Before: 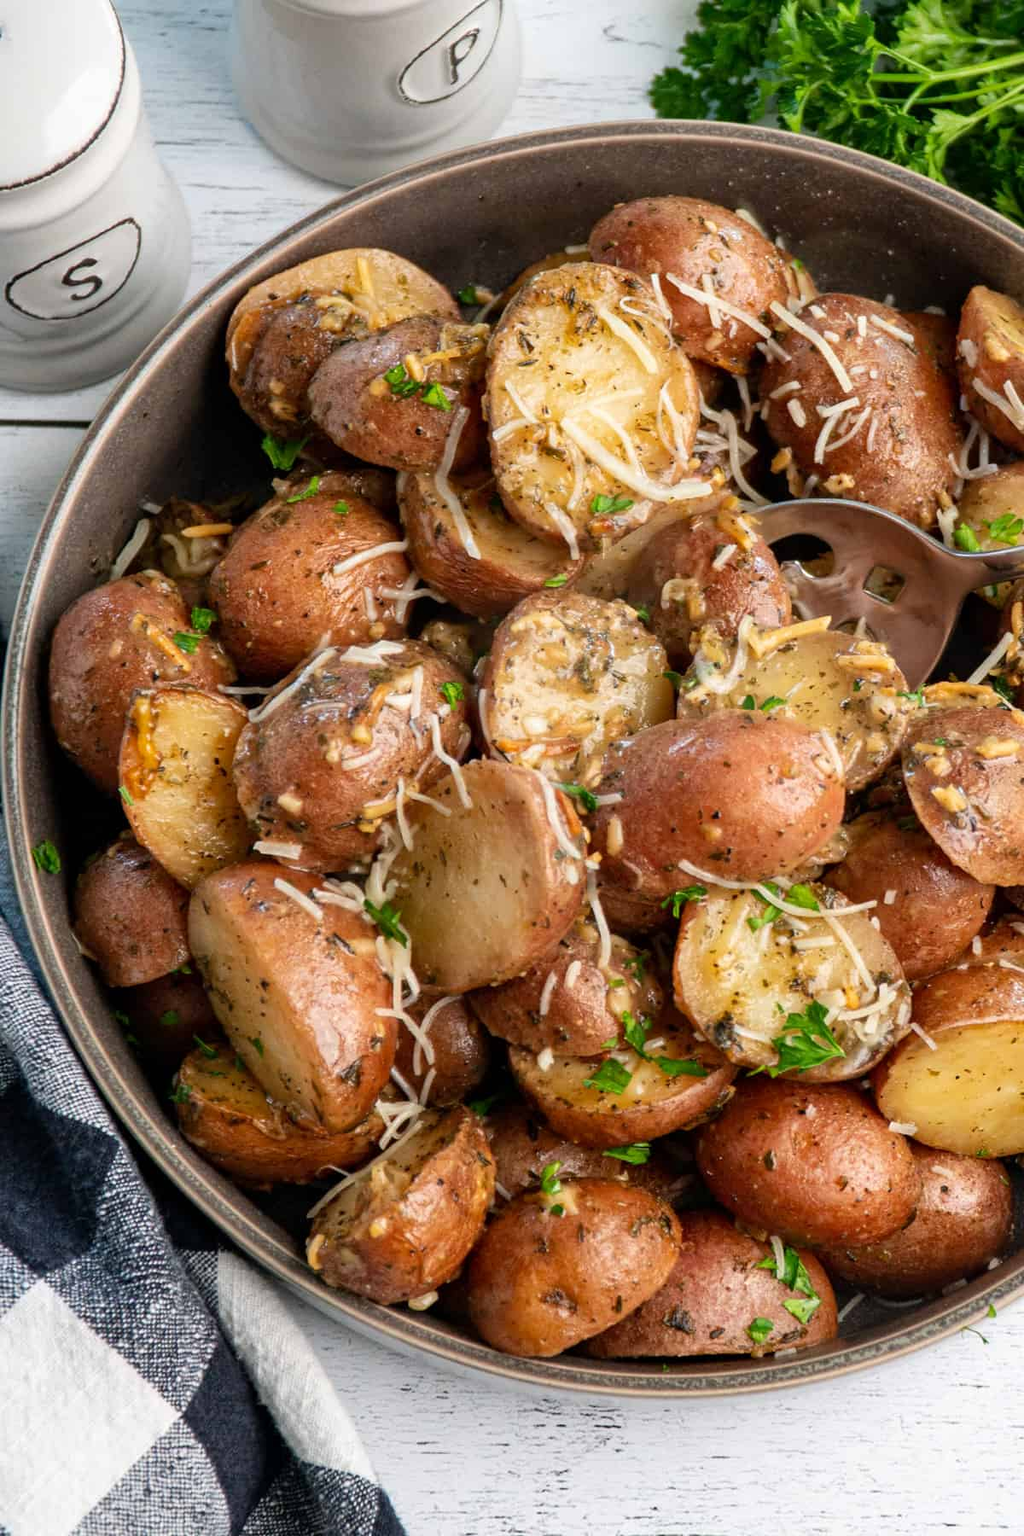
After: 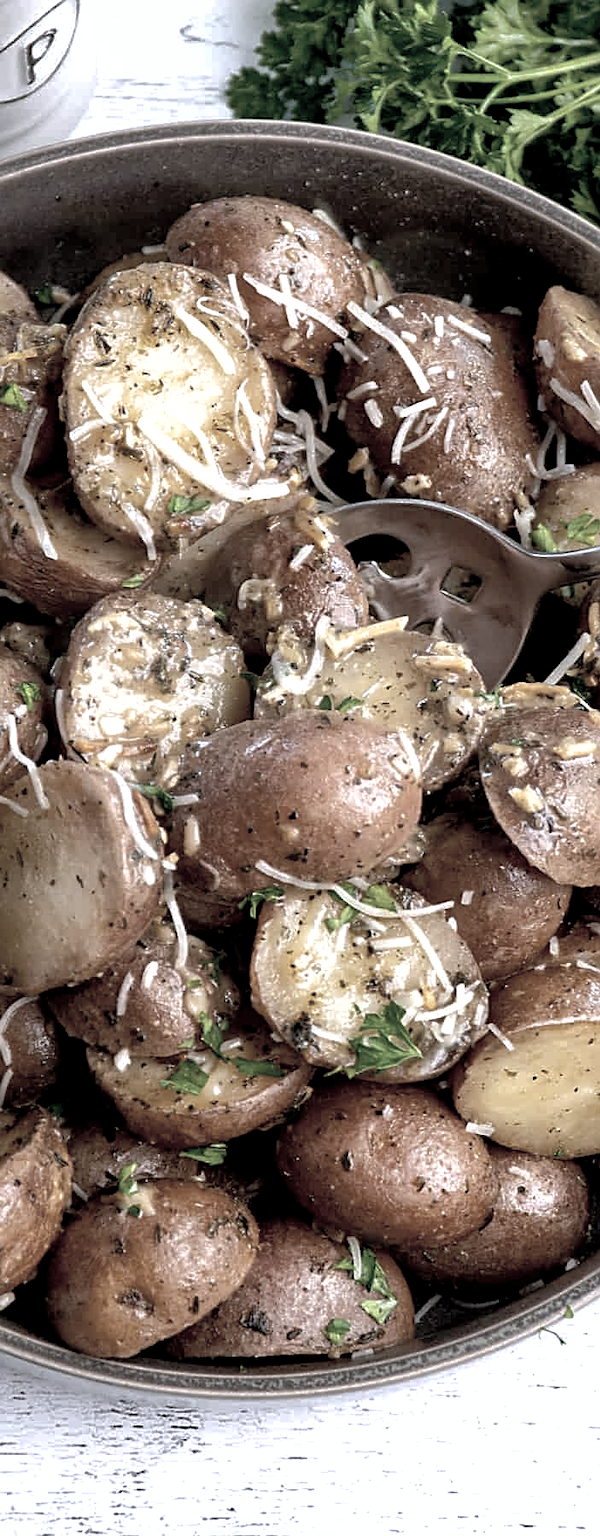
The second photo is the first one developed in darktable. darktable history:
crop: left 41.402%
sharpen: on, module defaults
white balance: red 0.967, blue 1.119, emerald 0.756
tone equalizer: on, module defaults
color correction: saturation 0.3
shadows and highlights: on, module defaults
color balance: lift [0.991, 1, 1, 1], gamma [0.996, 1, 1, 1], input saturation 98.52%, contrast 20.34%, output saturation 103.72%
